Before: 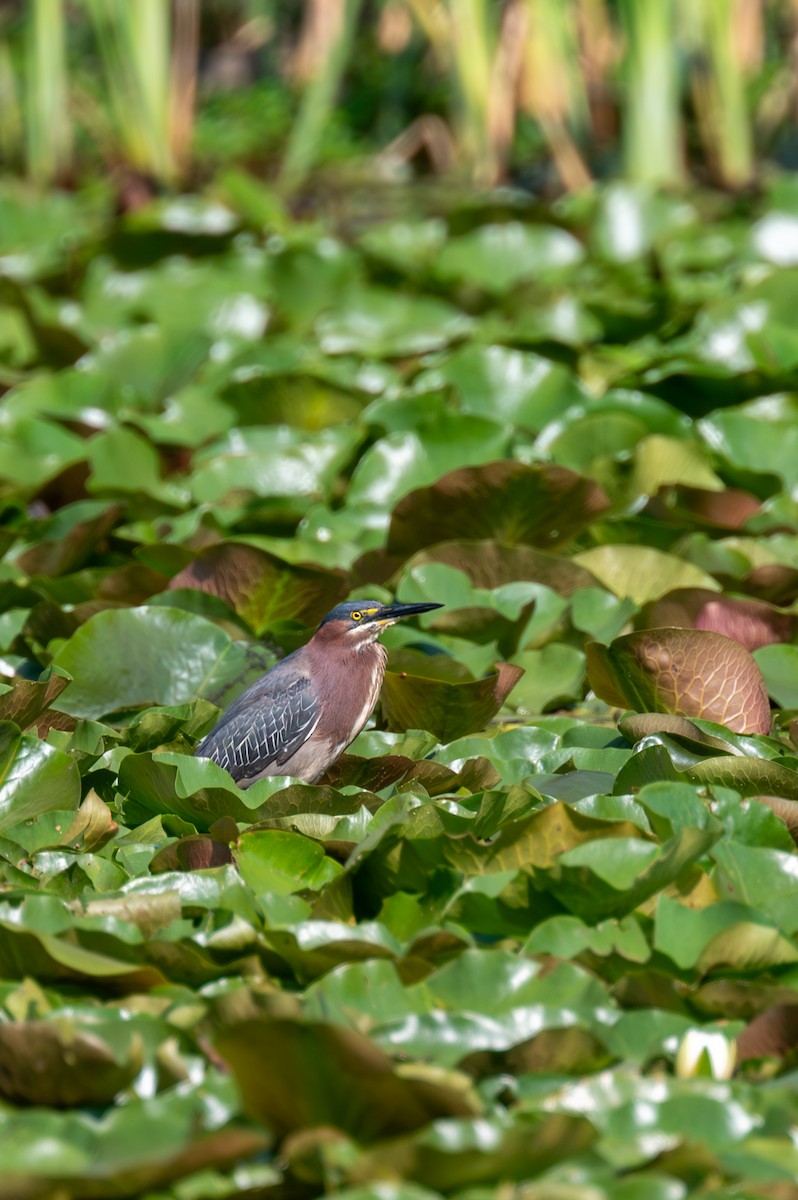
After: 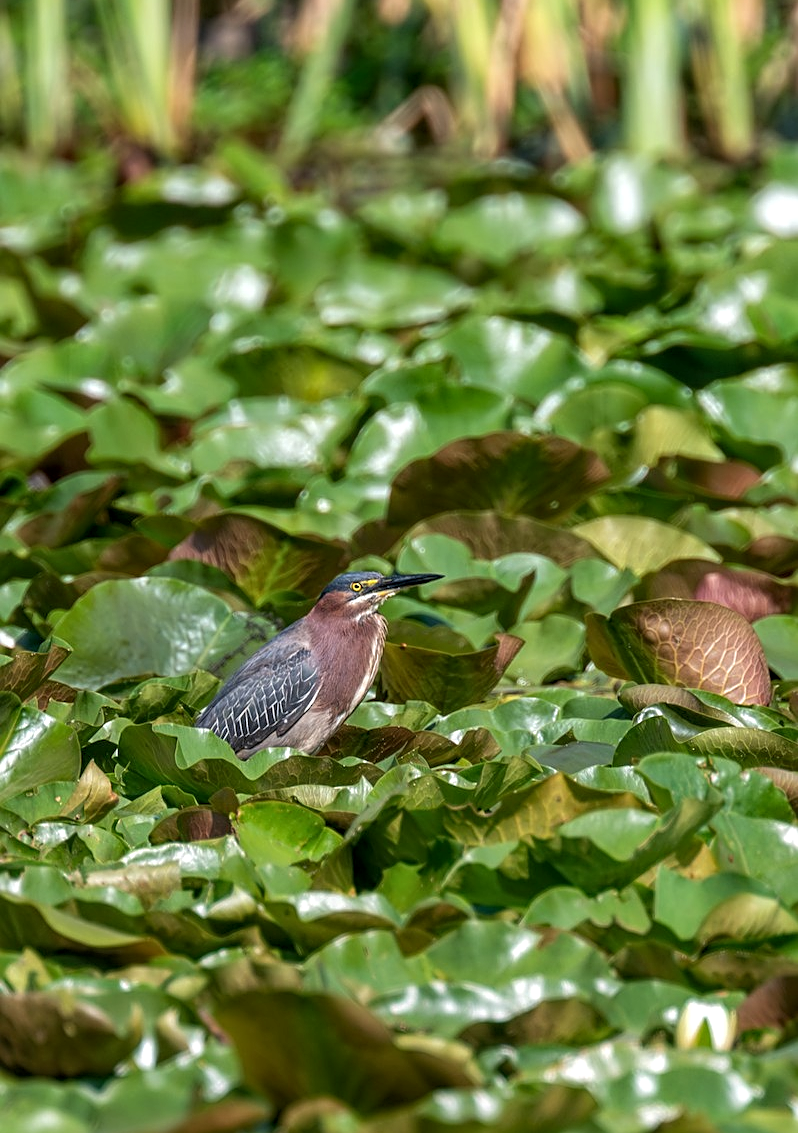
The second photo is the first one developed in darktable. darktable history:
local contrast: highlights 95%, shadows 85%, detail 160%, midtone range 0.2
sharpen: on, module defaults
crop and rotate: top 2.44%, bottom 3.076%
